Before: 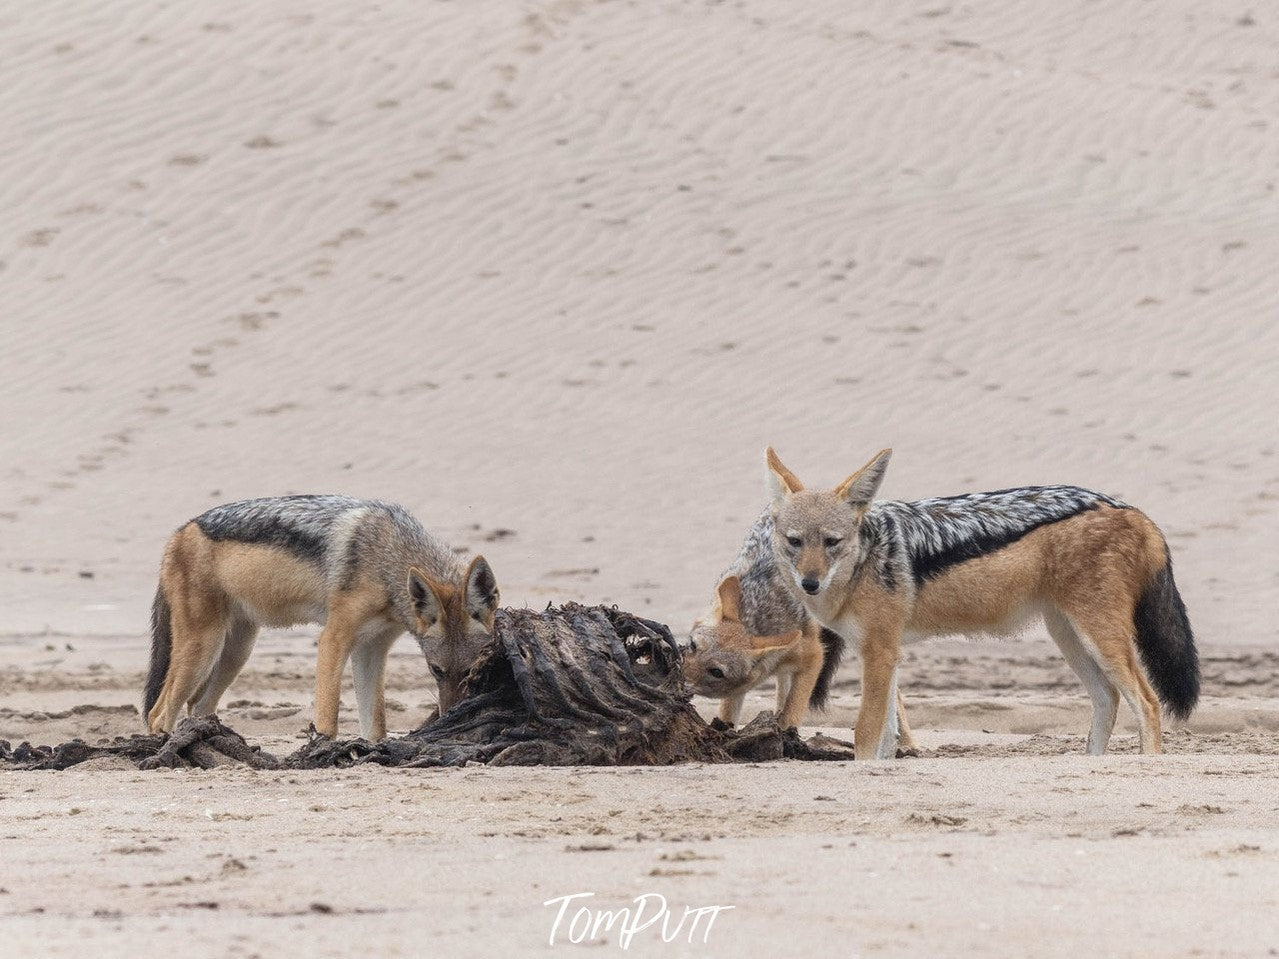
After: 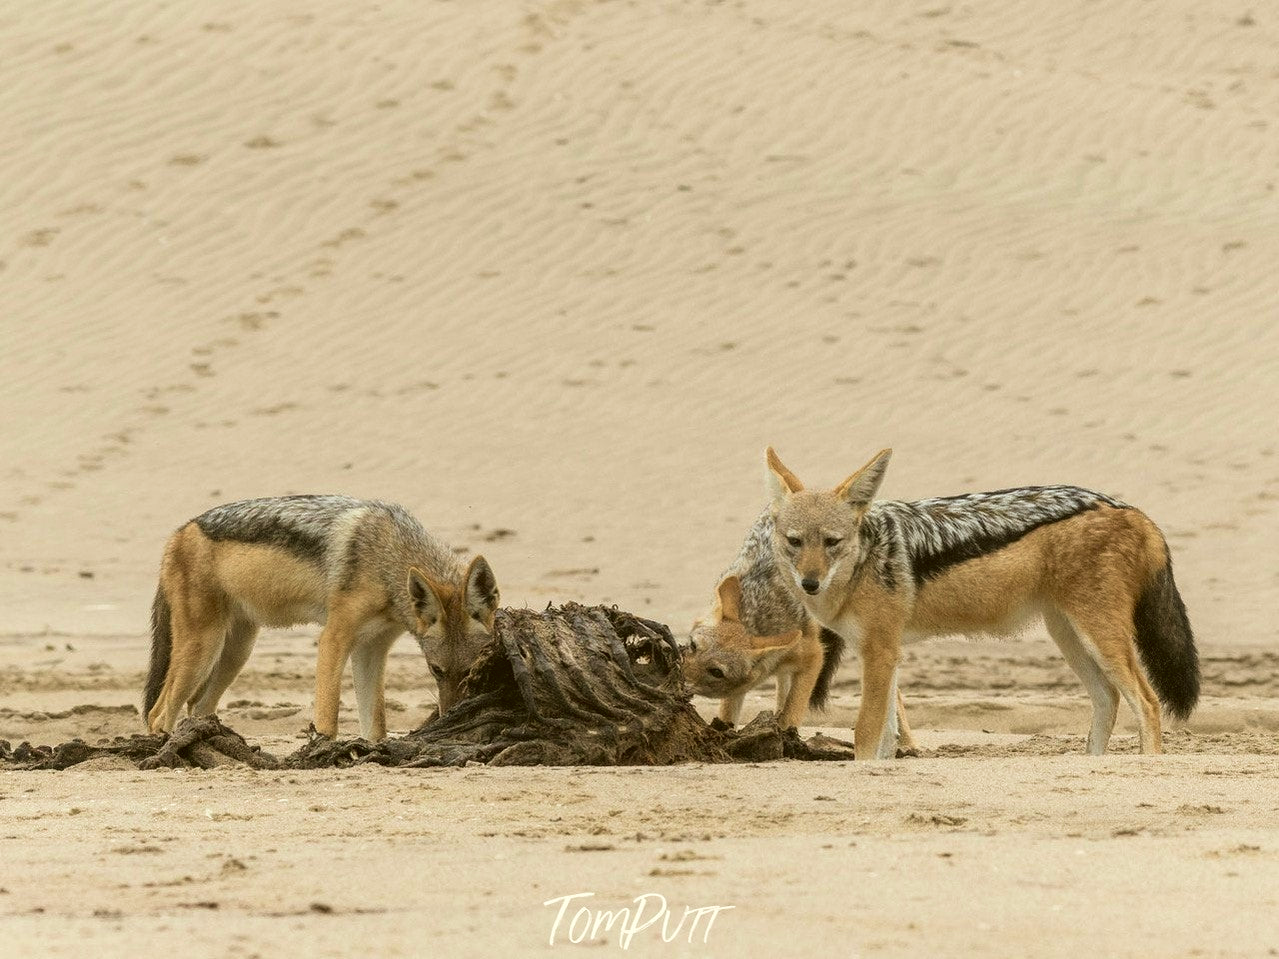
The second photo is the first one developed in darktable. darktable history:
velvia: on, module defaults
color correction: highlights a* -1.55, highlights b* 10.04, shadows a* 0.224, shadows b* 19.01
